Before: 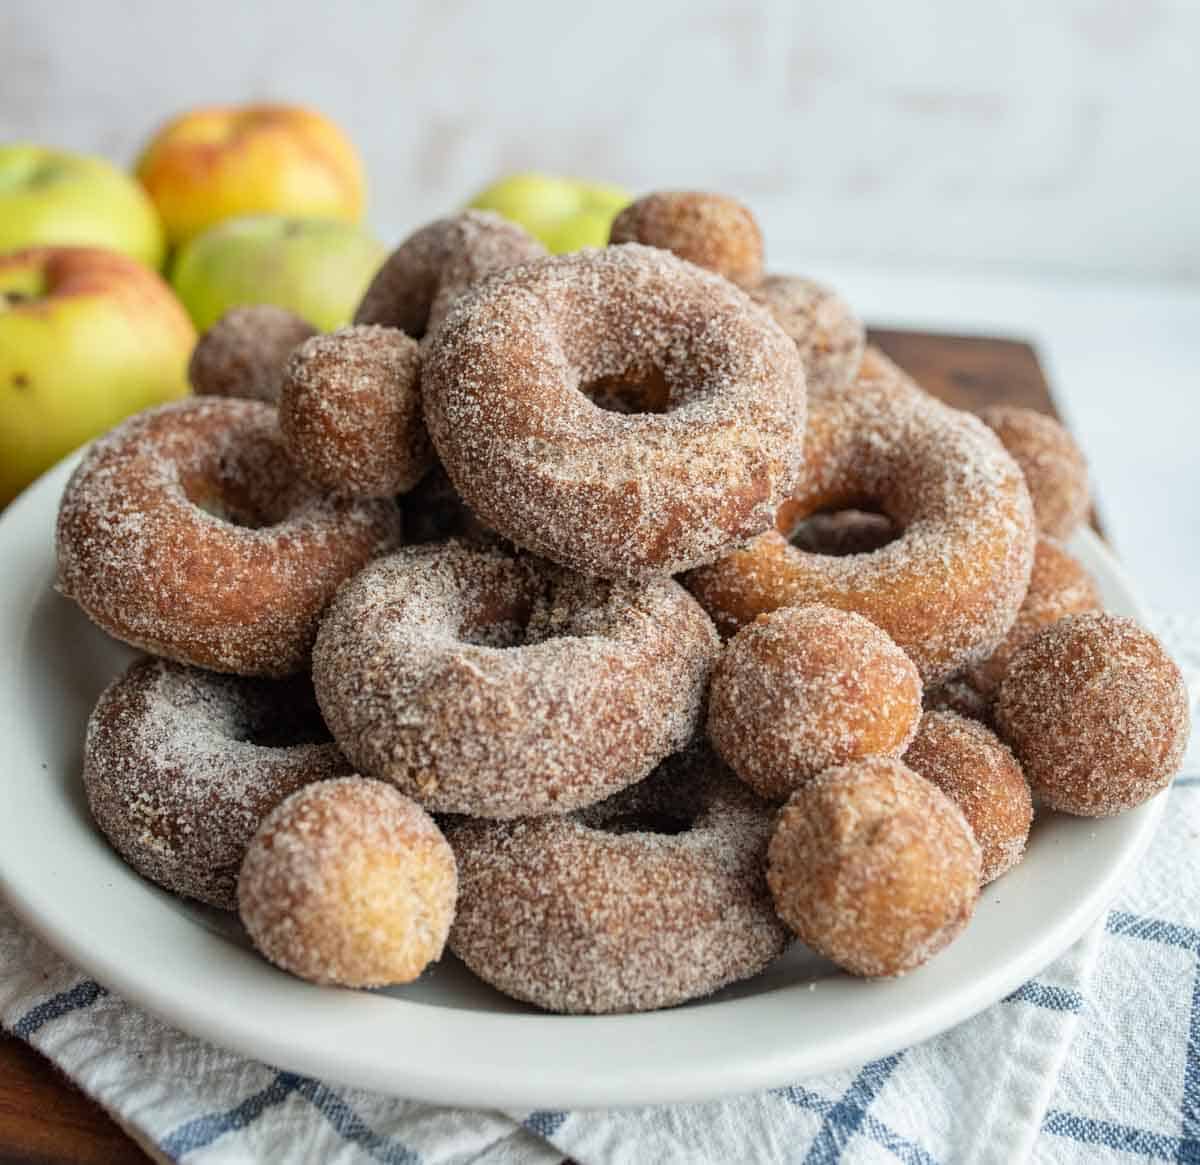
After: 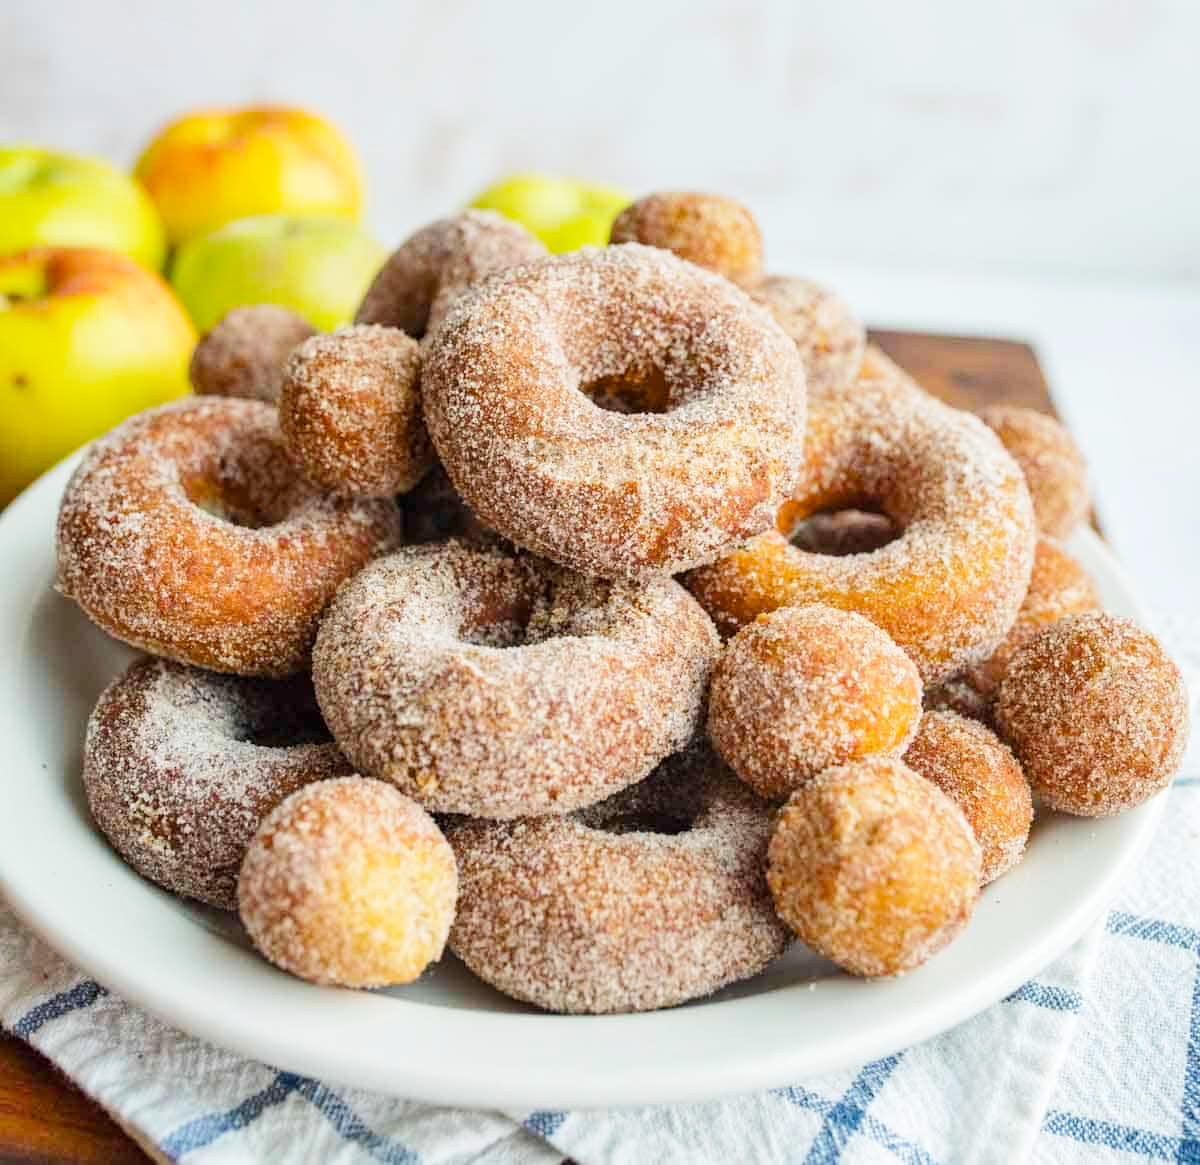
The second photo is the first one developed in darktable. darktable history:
base curve: curves: ch0 [(0, 0) (0.204, 0.334) (0.55, 0.733) (1, 1)], preserve colors none
color balance rgb: perceptual saturation grading › global saturation 25%, perceptual brilliance grading › mid-tones 10%, perceptual brilliance grading › shadows 15%, global vibrance 20%
shadows and highlights: shadows 75, highlights -25, soften with gaussian
